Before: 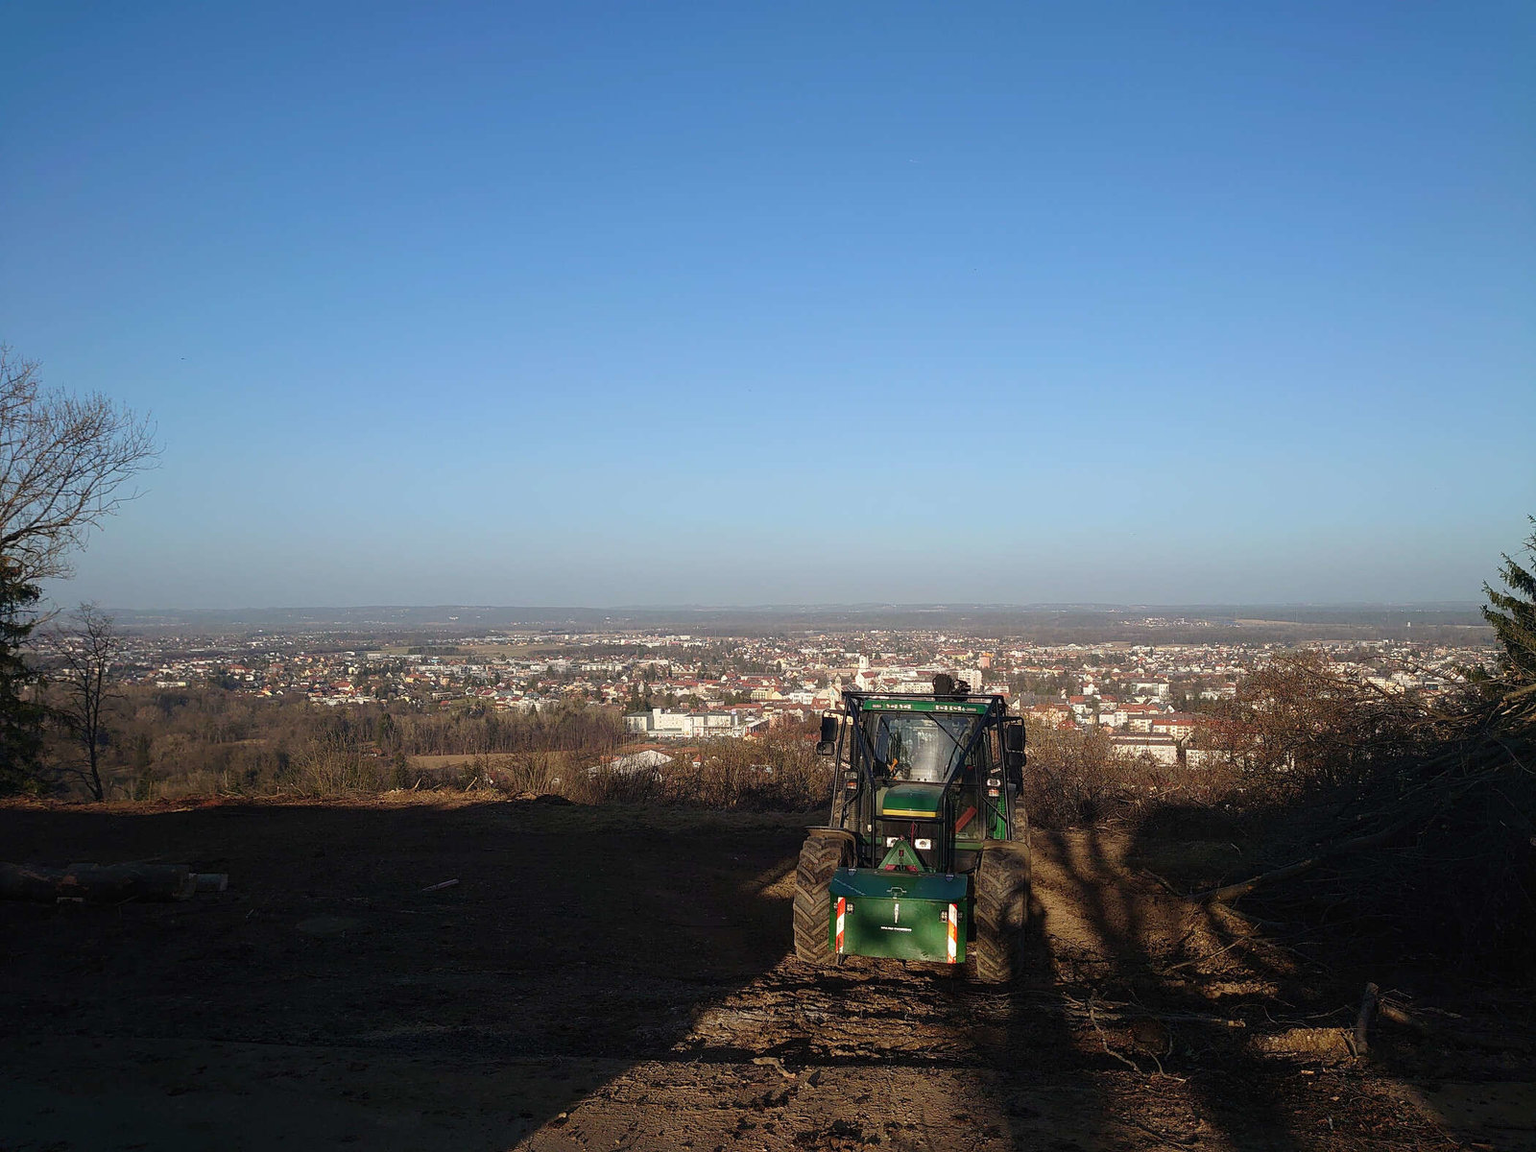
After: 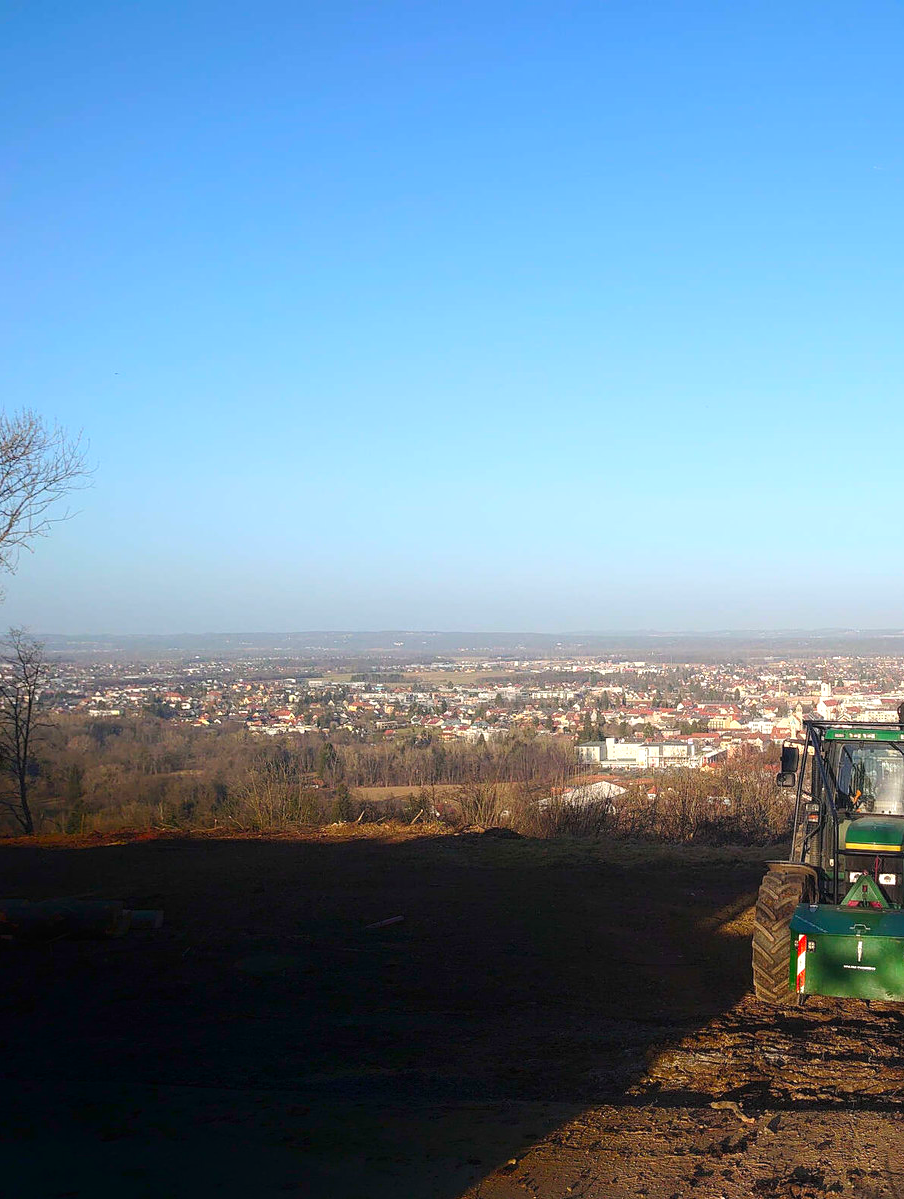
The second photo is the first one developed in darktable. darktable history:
shadows and highlights: shadows -69.78, highlights 36.01, highlights color adjustment 41.65%, soften with gaussian
contrast brightness saturation: brightness 0.092, saturation 0.193
exposure: black level correction 0, exposure 0.498 EV, compensate exposure bias true, compensate highlight preservation false
crop: left 4.649%, right 38.832%
